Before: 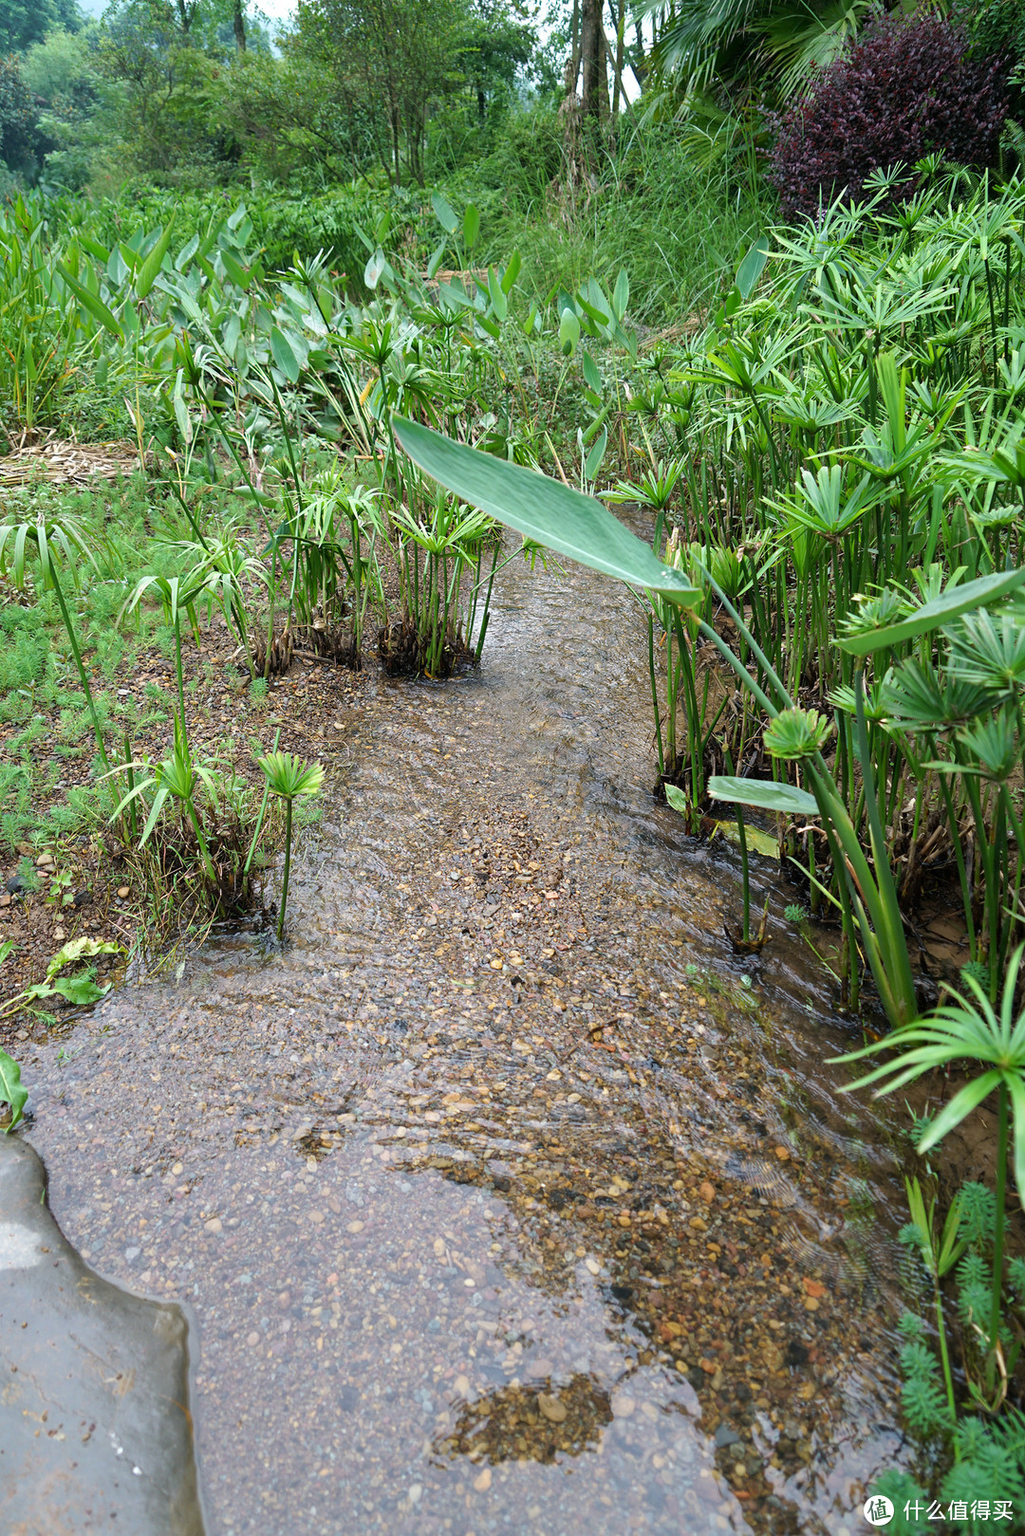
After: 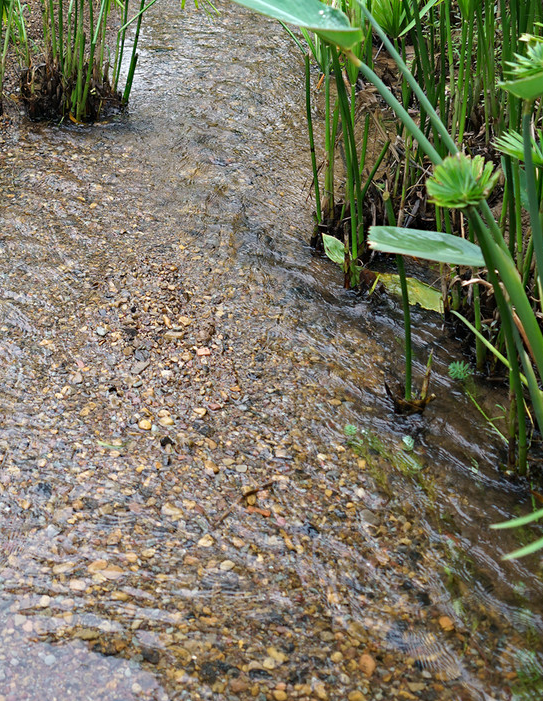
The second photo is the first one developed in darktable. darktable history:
crop: left 35.03%, top 36.625%, right 14.663%, bottom 20.057%
haze removal: compatibility mode true, adaptive false
